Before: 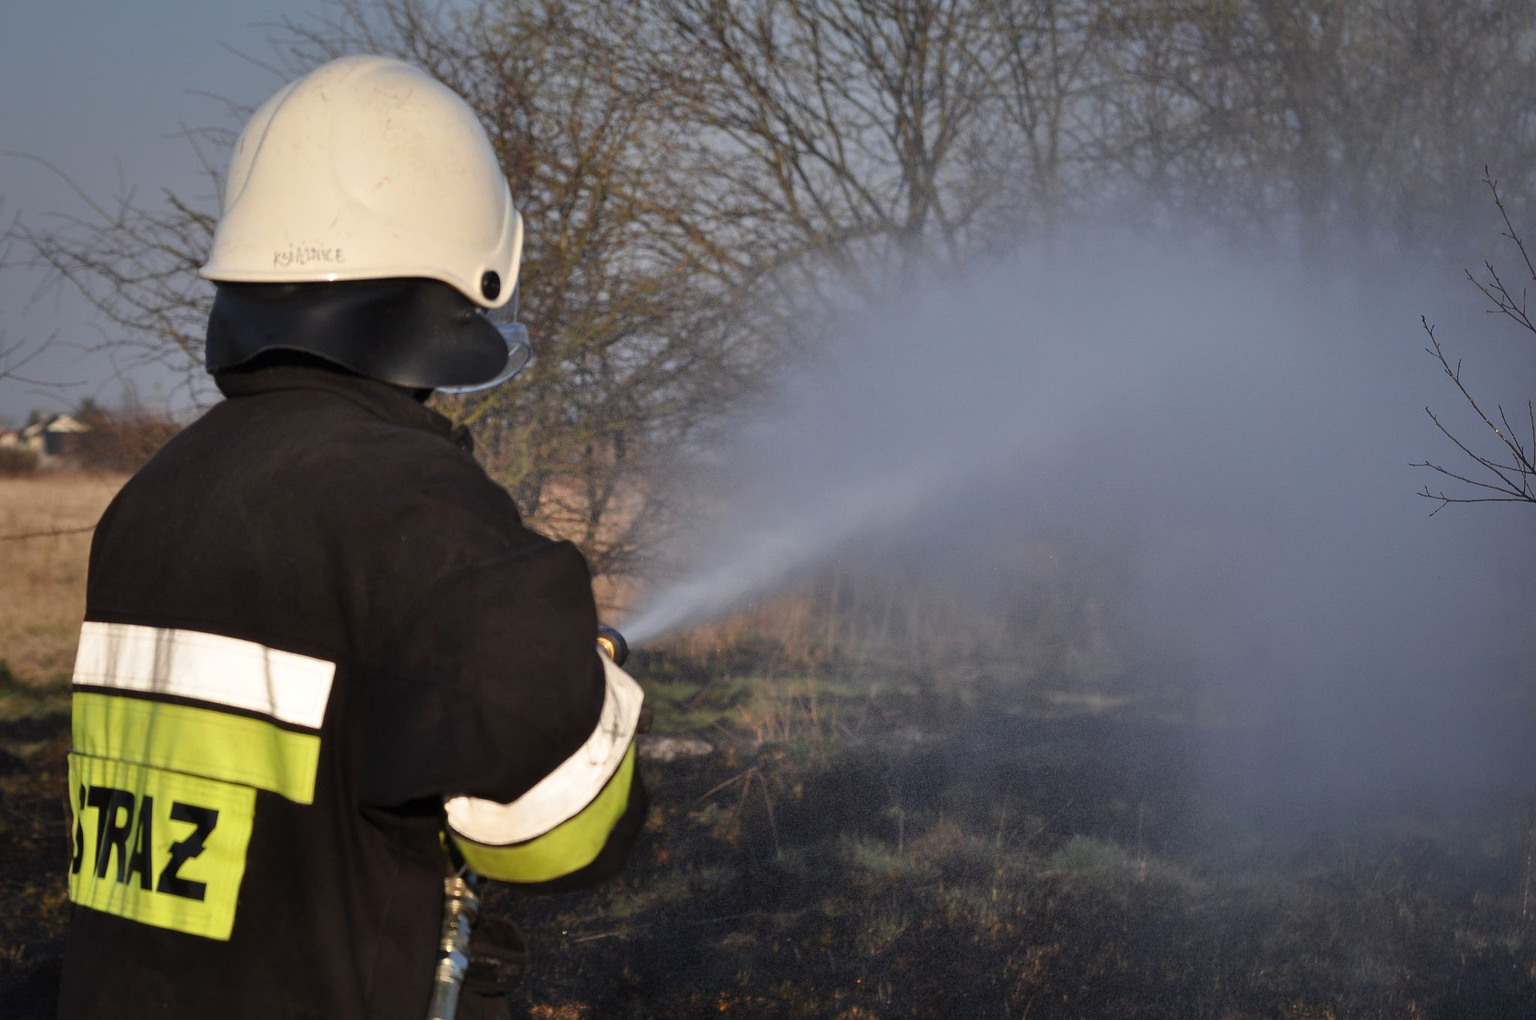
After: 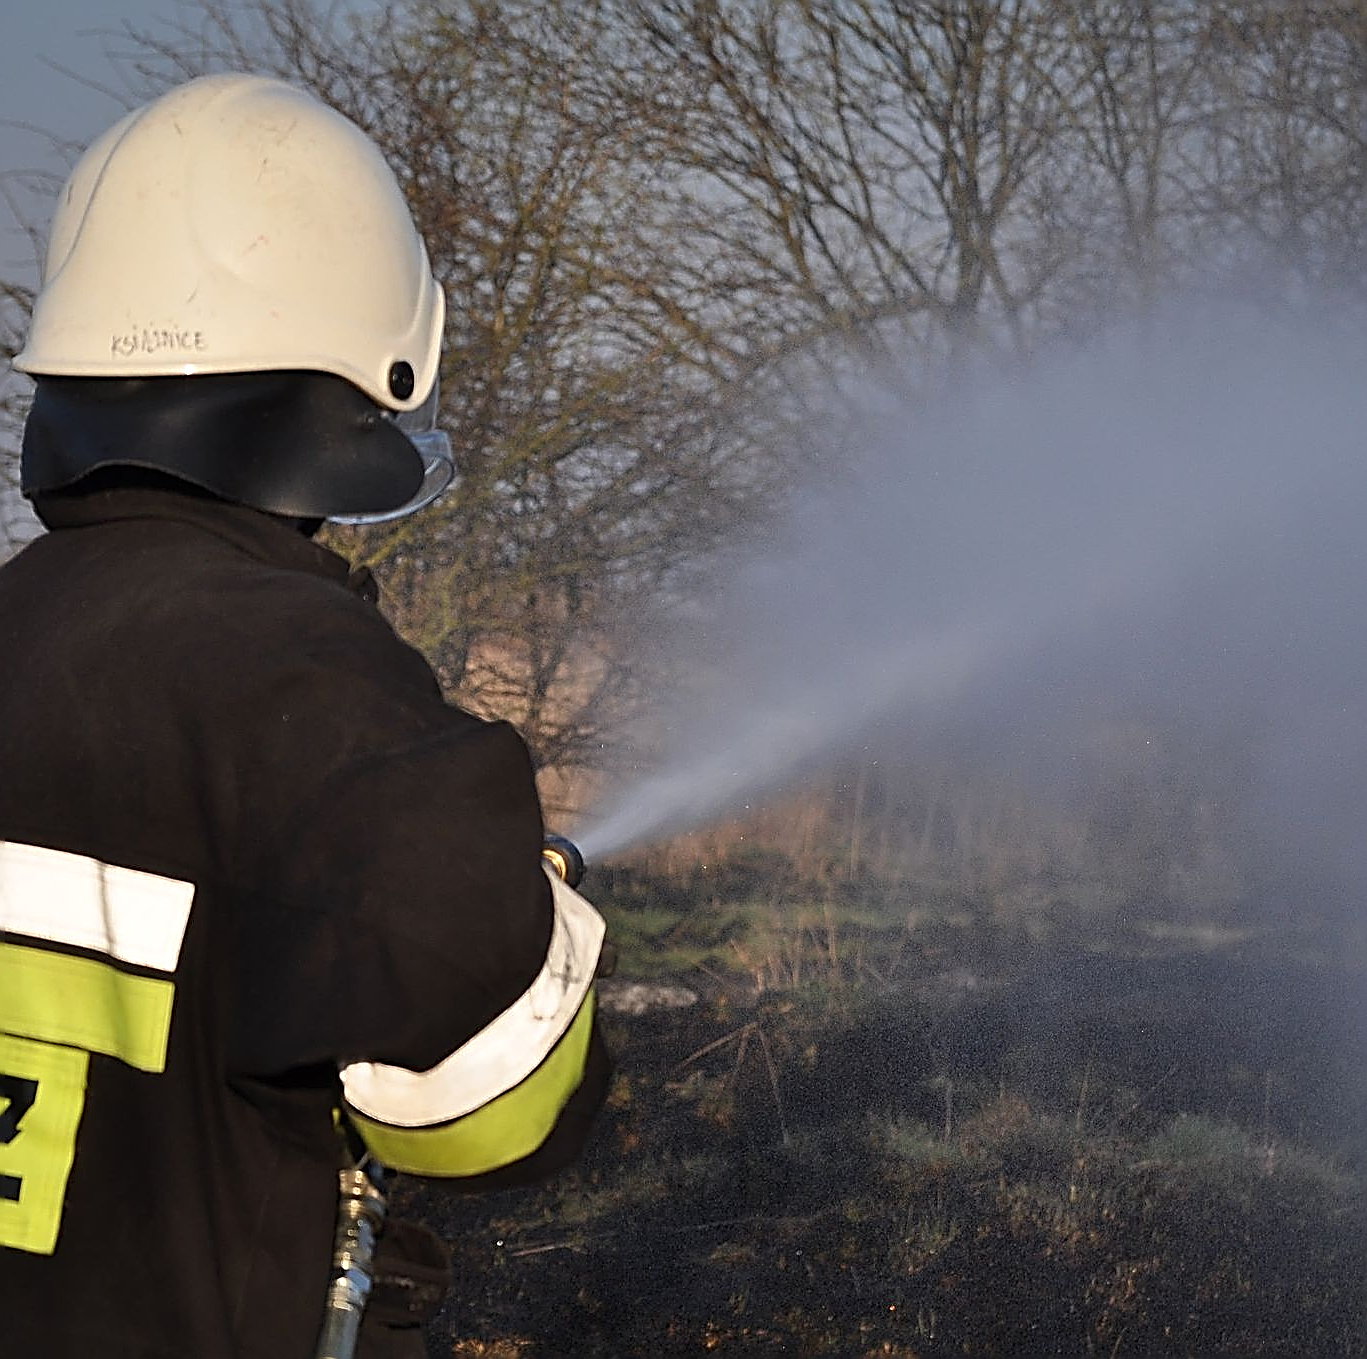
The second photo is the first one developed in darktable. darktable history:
crop and rotate: left 12.364%, right 20.864%
sharpen: amount 1.845
tone equalizer: edges refinement/feathering 500, mask exposure compensation -1.57 EV, preserve details no
